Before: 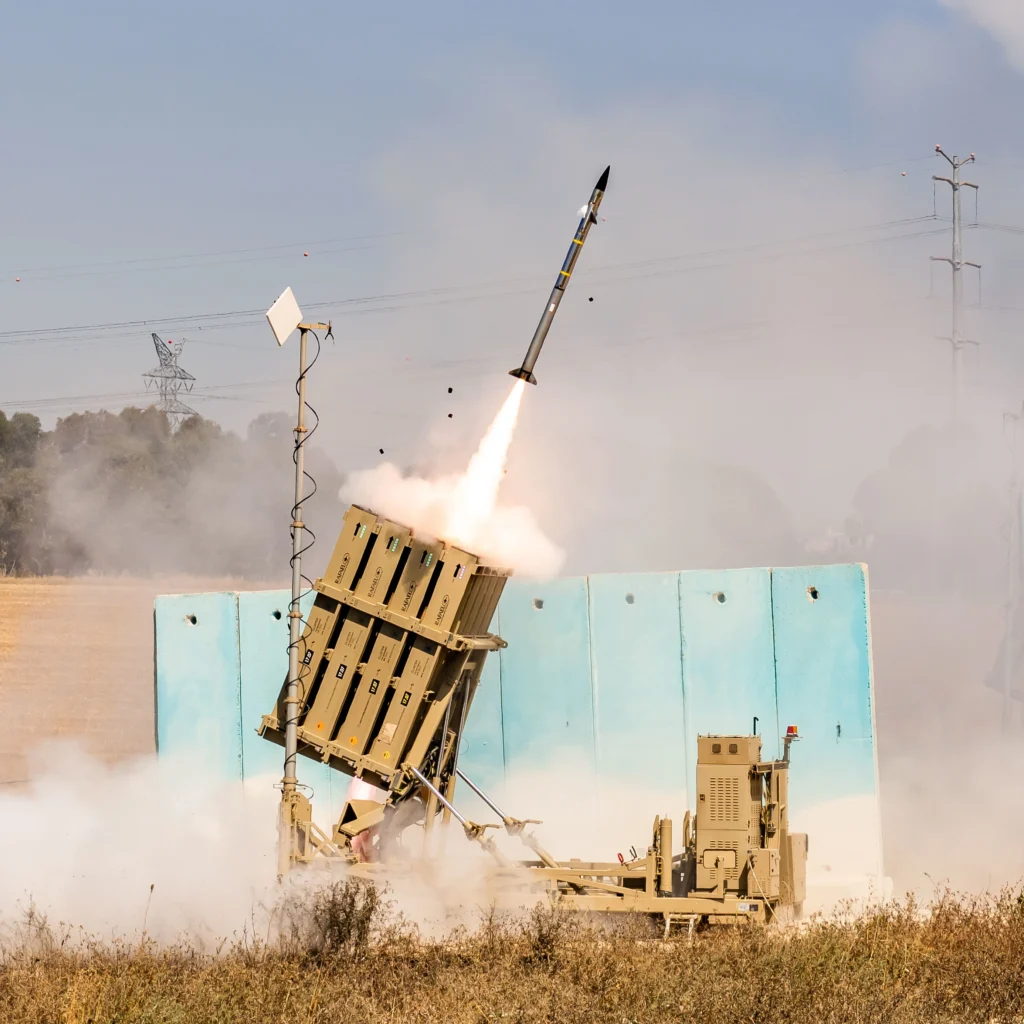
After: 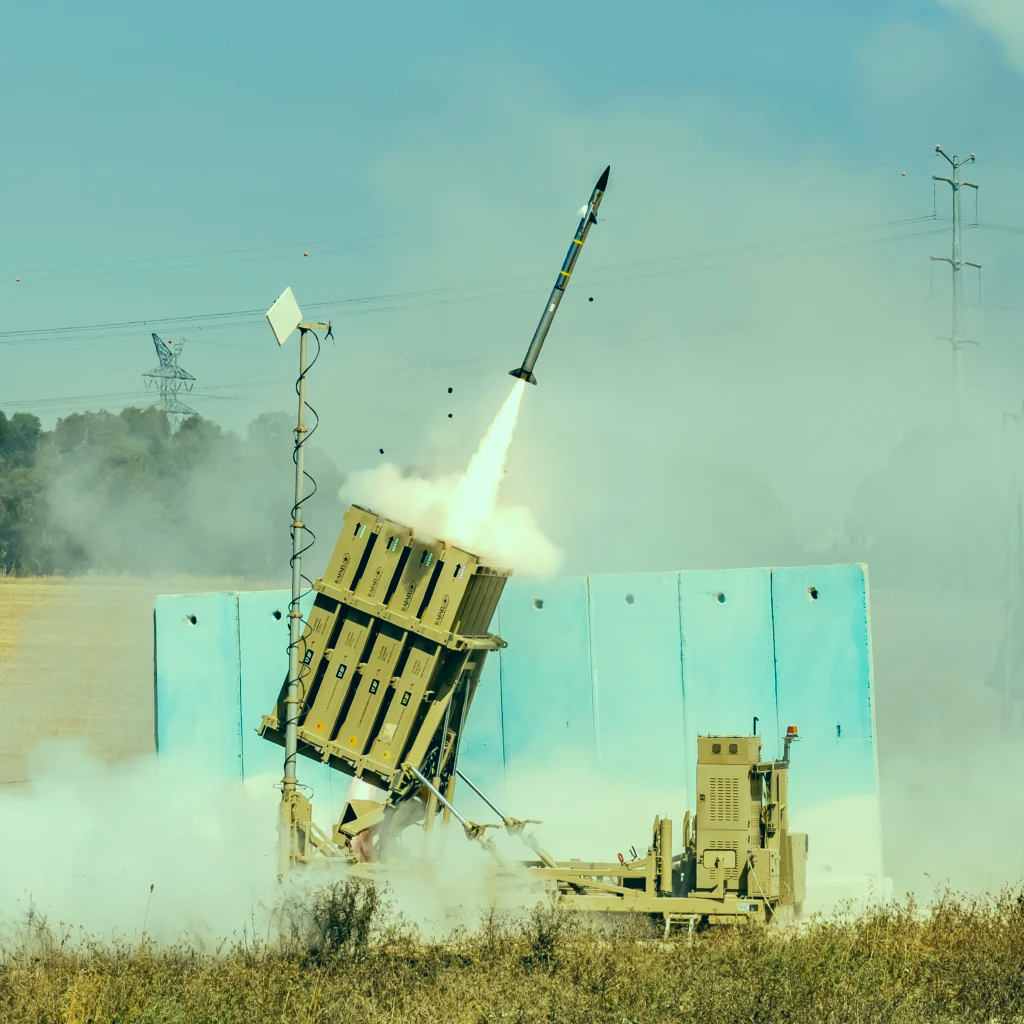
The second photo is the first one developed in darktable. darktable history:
tone curve: curves: ch0 [(0, 0) (0.003, 0.014) (0.011, 0.014) (0.025, 0.022) (0.044, 0.041) (0.069, 0.063) (0.1, 0.086) (0.136, 0.118) (0.177, 0.161) (0.224, 0.211) (0.277, 0.262) (0.335, 0.323) (0.399, 0.384) (0.468, 0.459) (0.543, 0.54) (0.623, 0.624) (0.709, 0.711) (0.801, 0.796) (0.898, 0.879) (1, 1)], preserve colors none
color correction: highlights a* -19.63, highlights b* 9.8, shadows a* -20.56, shadows b* -11.29
